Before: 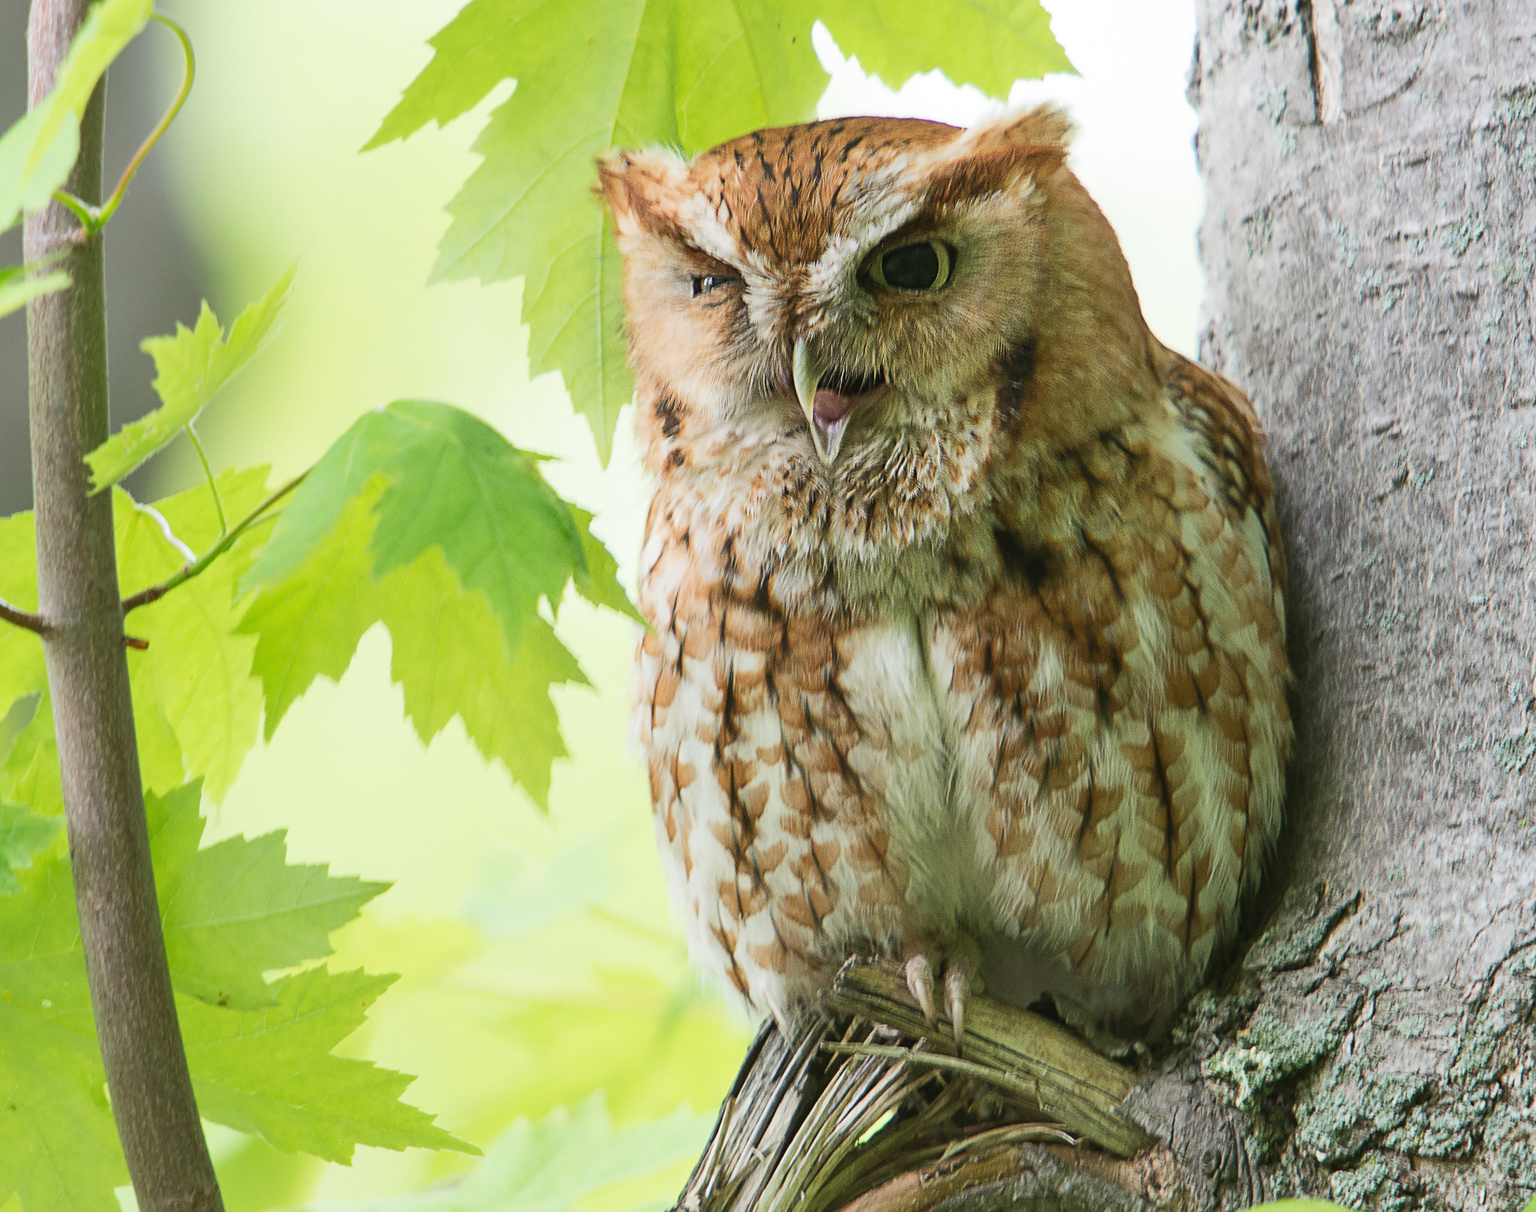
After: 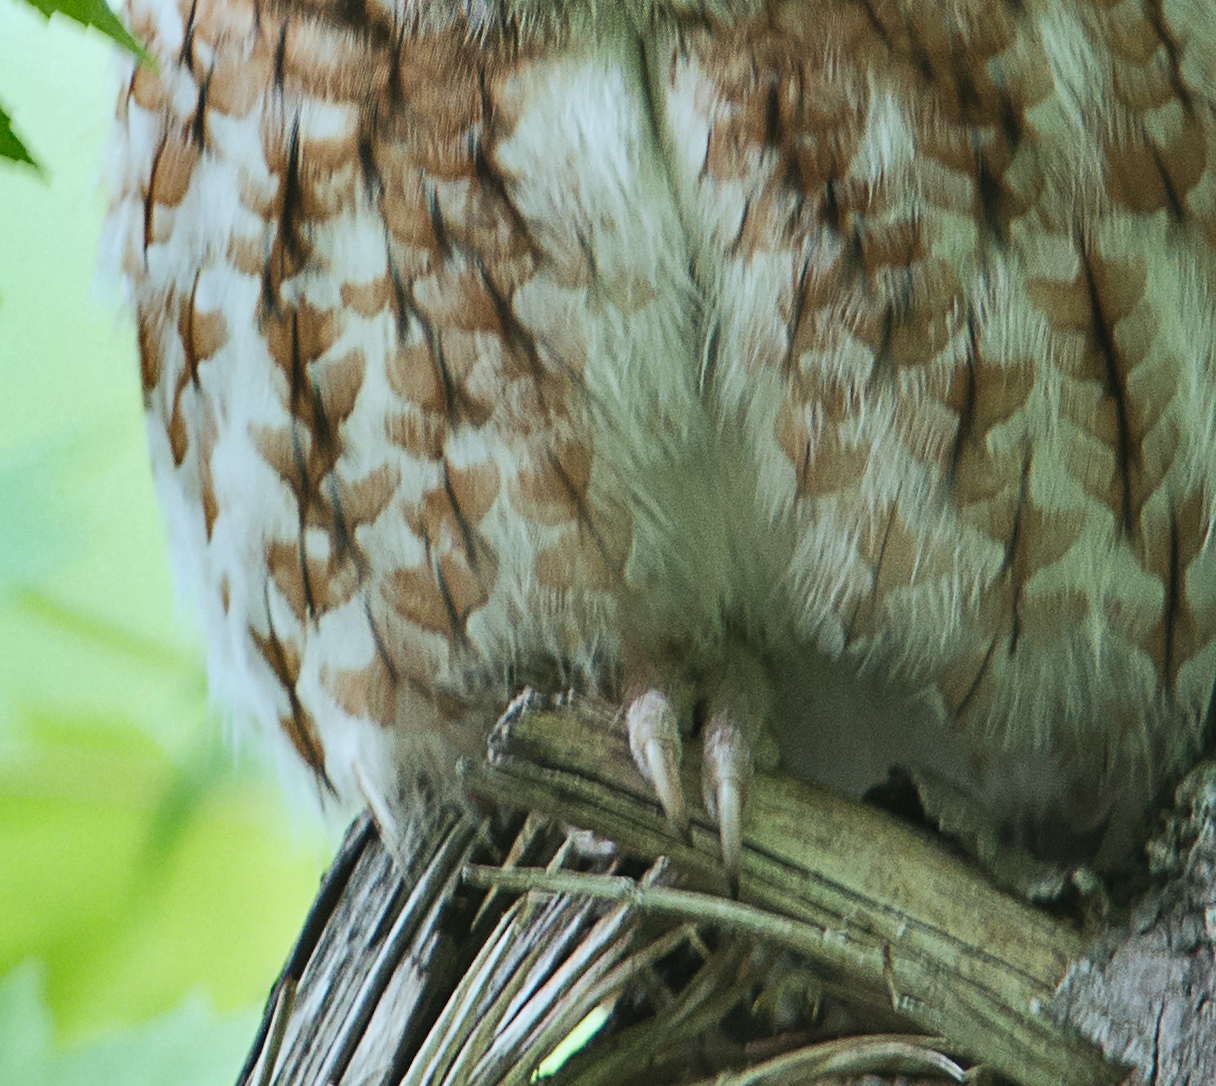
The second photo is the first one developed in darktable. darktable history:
contrast brightness saturation: saturation -0.17
rotate and perspective: rotation 0.215°, lens shift (vertical) -0.139, crop left 0.069, crop right 0.939, crop top 0.002, crop bottom 0.996
crop: left 35.976%, top 45.819%, right 18.162%, bottom 5.807%
shadows and highlights: shadows 30.63, highlights -63.22, shadows color adjustment 98%, highlights color adjustment 58.61%, soften with gaussian
color calibration: illuminant F (fluorescent), F source F9 (Cool White Deluxe 4150 K) – high CRI, x 0.374, y 0.373, temperature 4158.34 K
